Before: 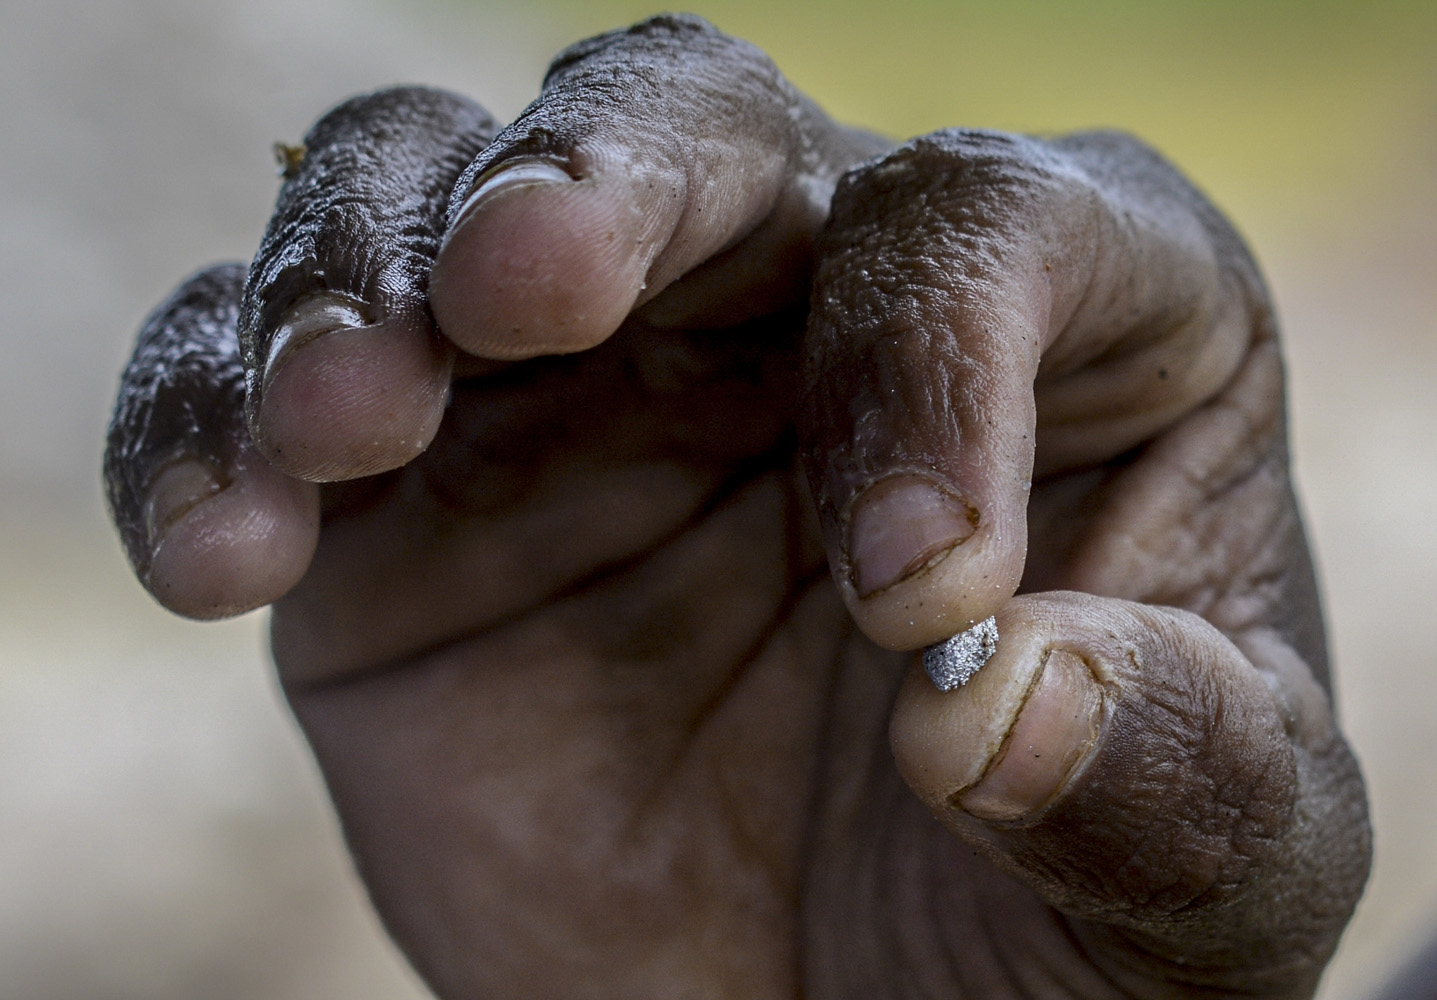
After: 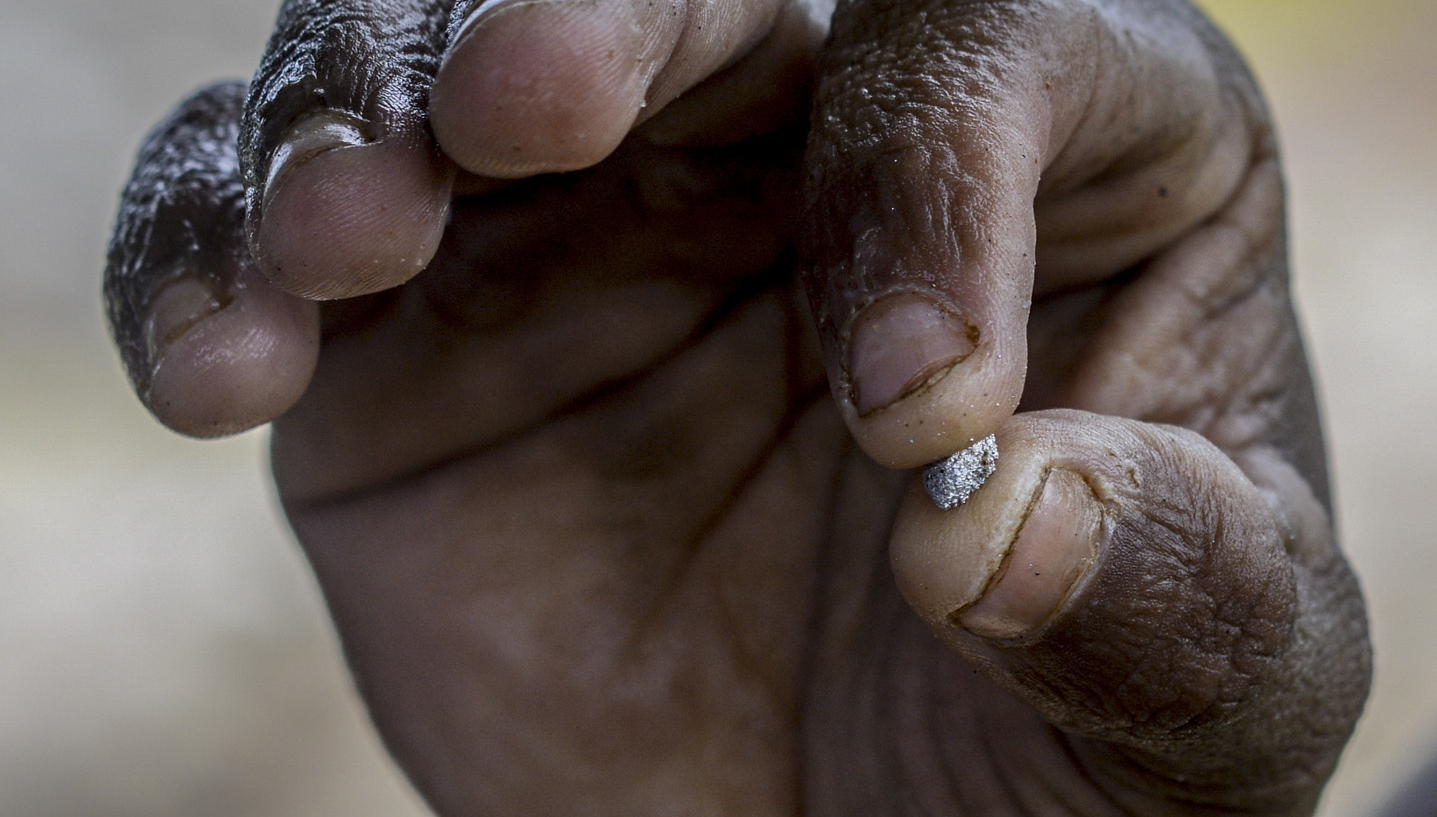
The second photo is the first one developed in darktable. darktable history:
crop and rotate: top 18.279%
